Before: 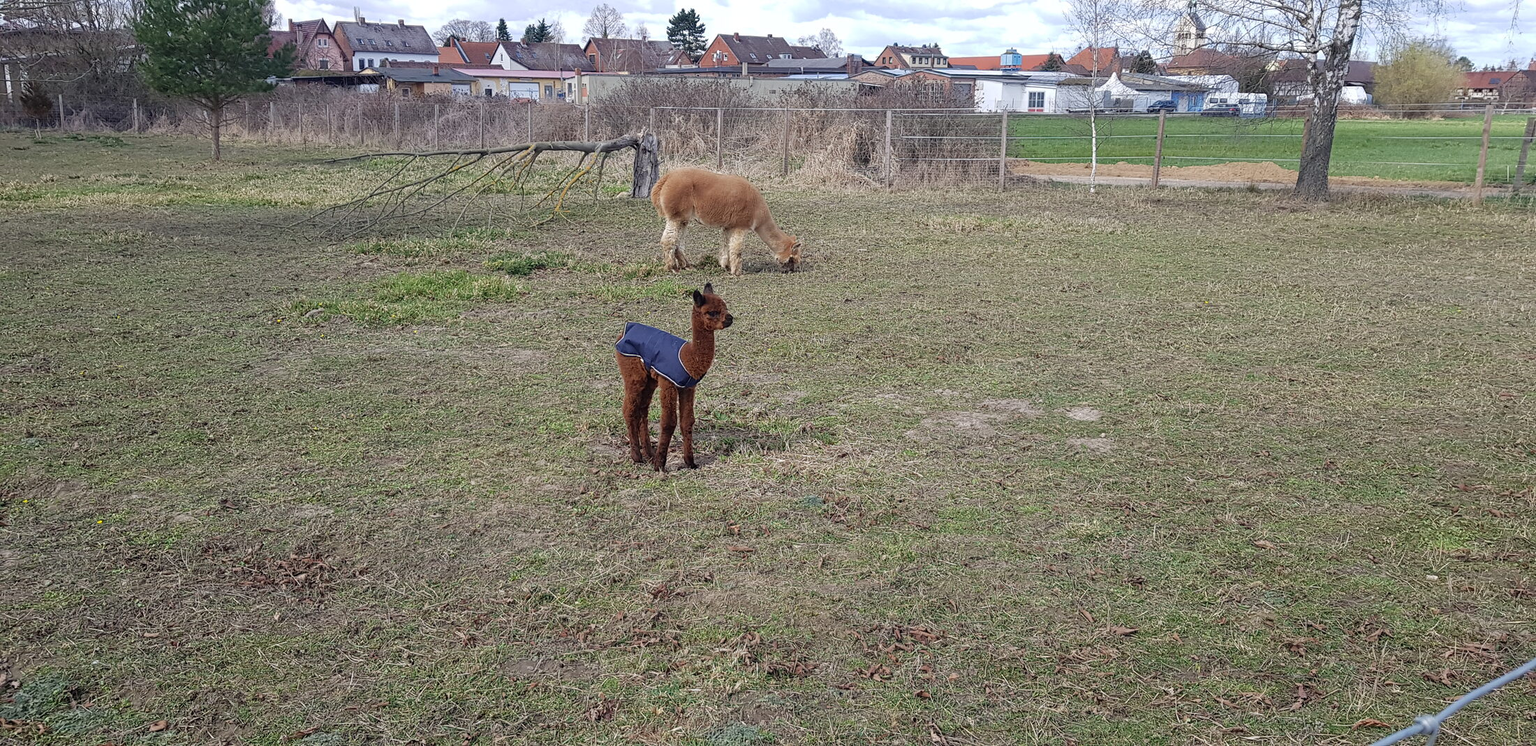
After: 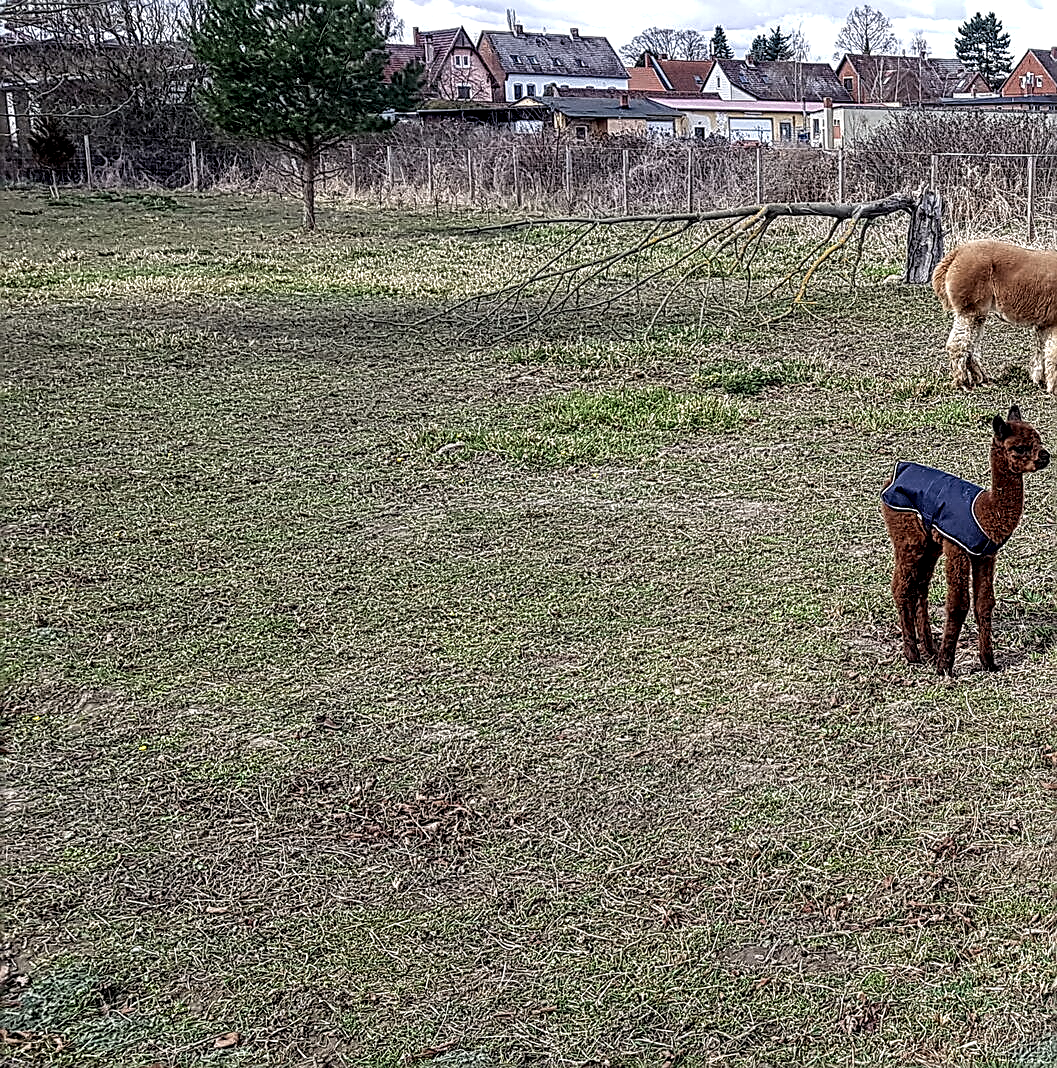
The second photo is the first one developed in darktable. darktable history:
crop and rotate: left 0.043%, top 0%, right 51.869%
local contrast: detail 204%
sharpen: amount 0.989
